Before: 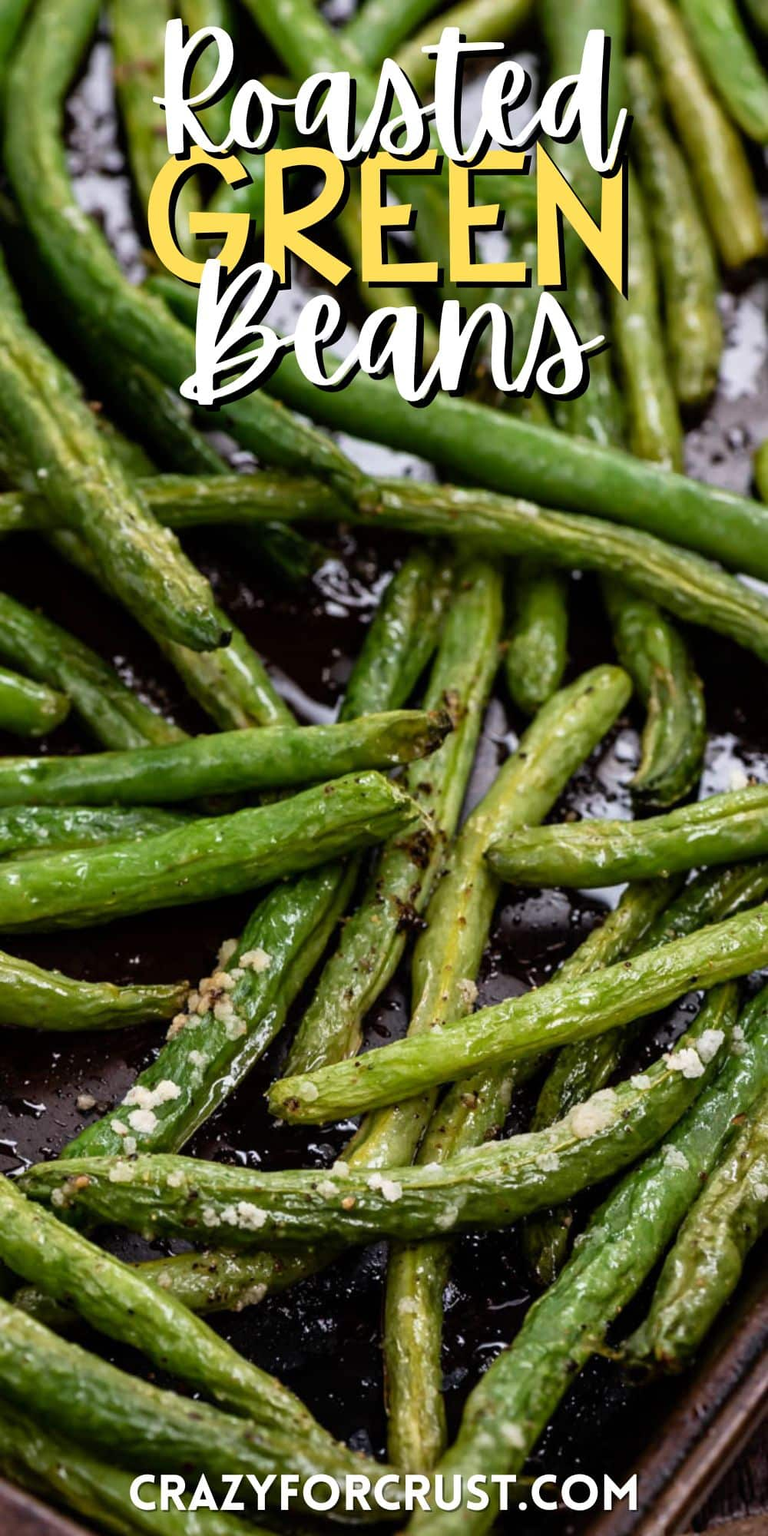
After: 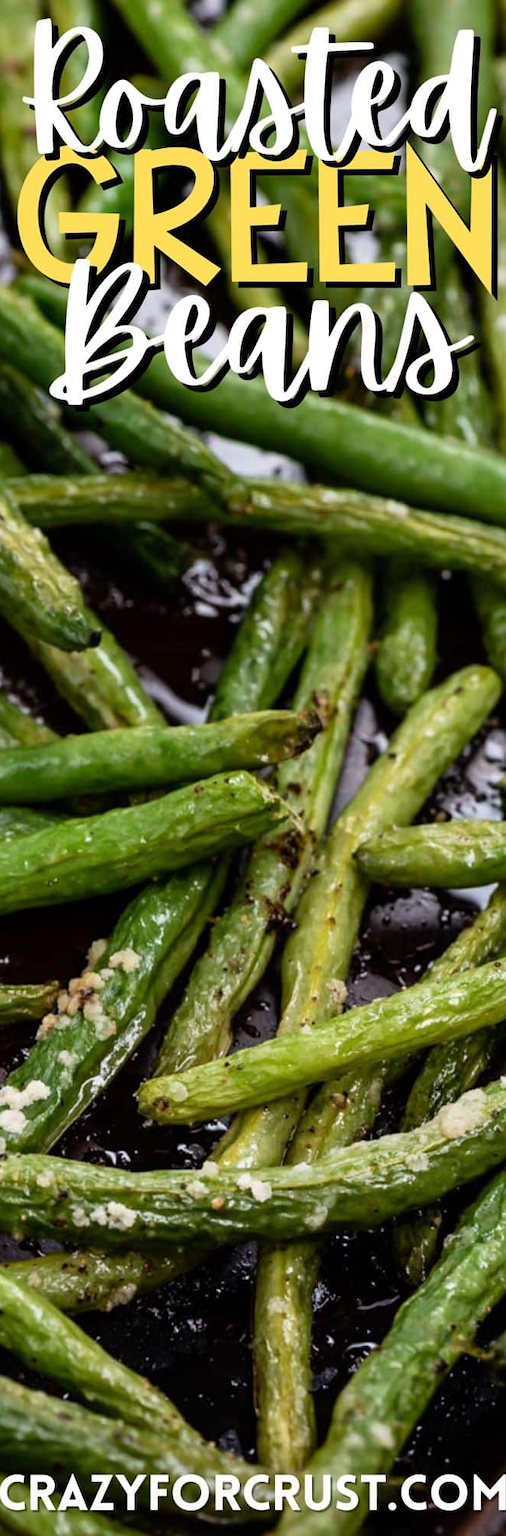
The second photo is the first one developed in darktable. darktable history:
crop: left 17.072%, right 16.833%
